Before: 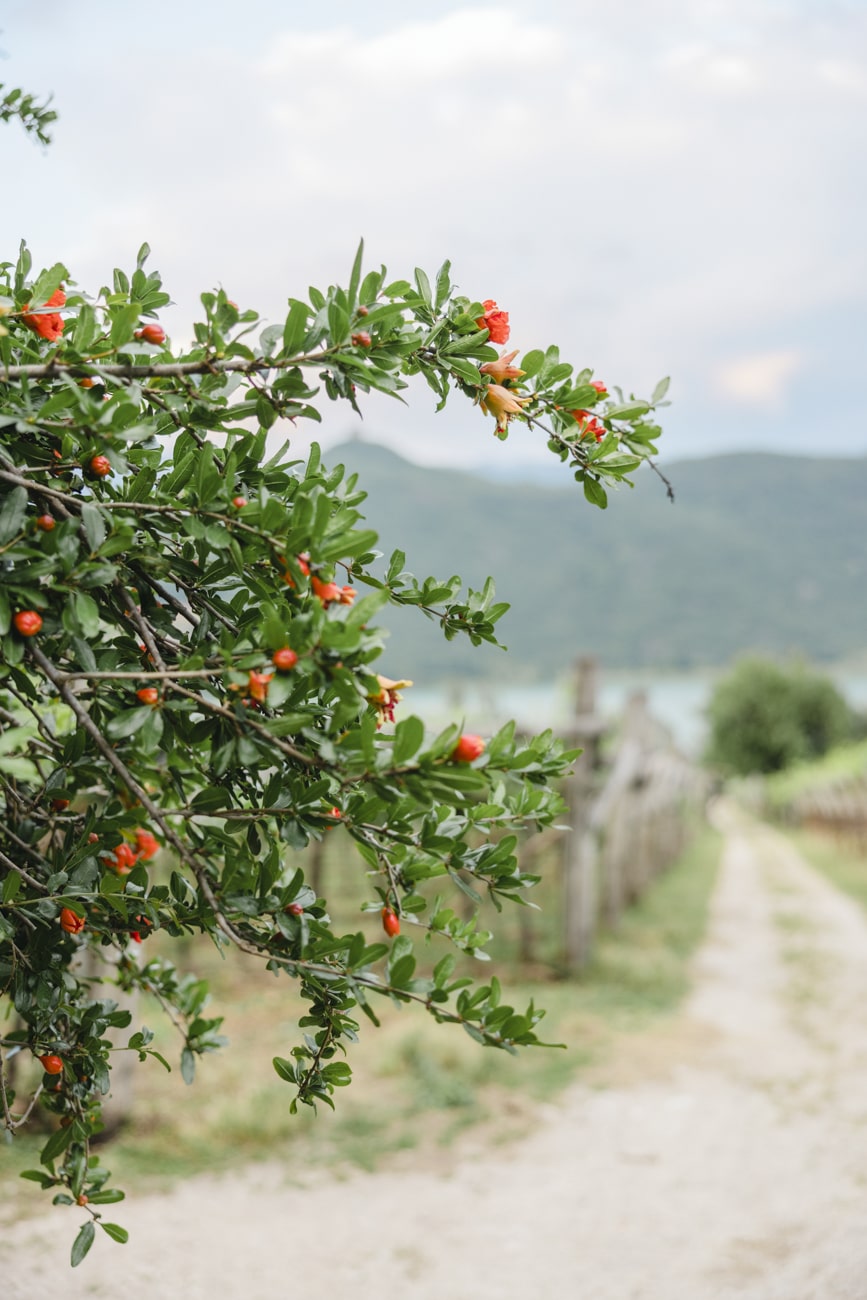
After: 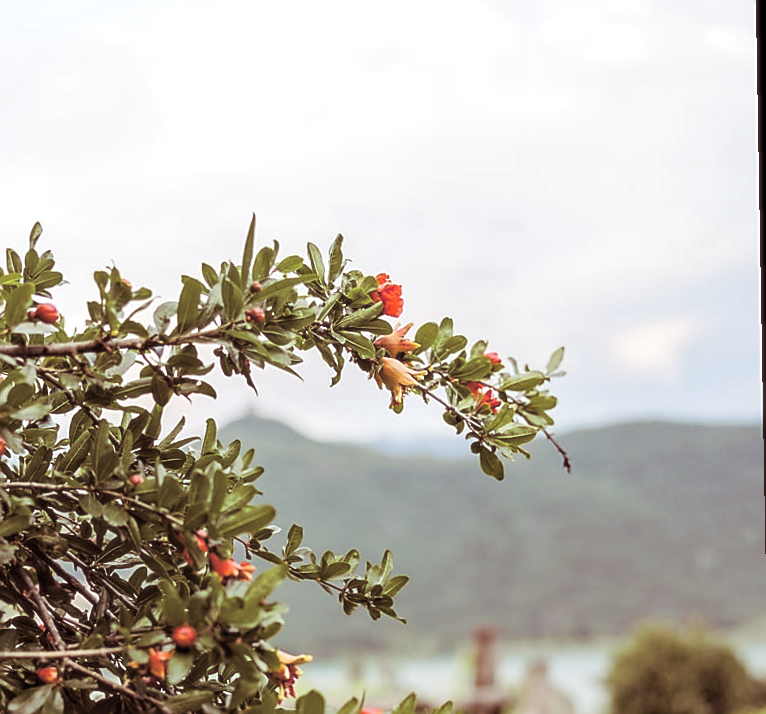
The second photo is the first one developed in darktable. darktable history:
rgb levels: mode RGB, independent channels, levels [[0, 0.5, 1], [0, 0.521, 1], [0, 0.536, 1]]
crop and rotate: left 11.812%, bottom 42.776%
sharpen: radius 1.4, amount 1.25, threshold 0.7
soften: size 10%, saturation 50%, brightness 0.2 EV, mix 10%
exposure: exposure 0.207 EV, compensate highlight preservation false
haze removal: strength 0.5, distance 0.43, compatibility mode true, adaptive false
rotate and perspective: rotation -1°, crop left 0.011, crop right 0.989, crop top 0.025, crop bottom 0.975
split-toning: shadows › saturation 0.41, highlights › saturation 0, compress 33.55%
